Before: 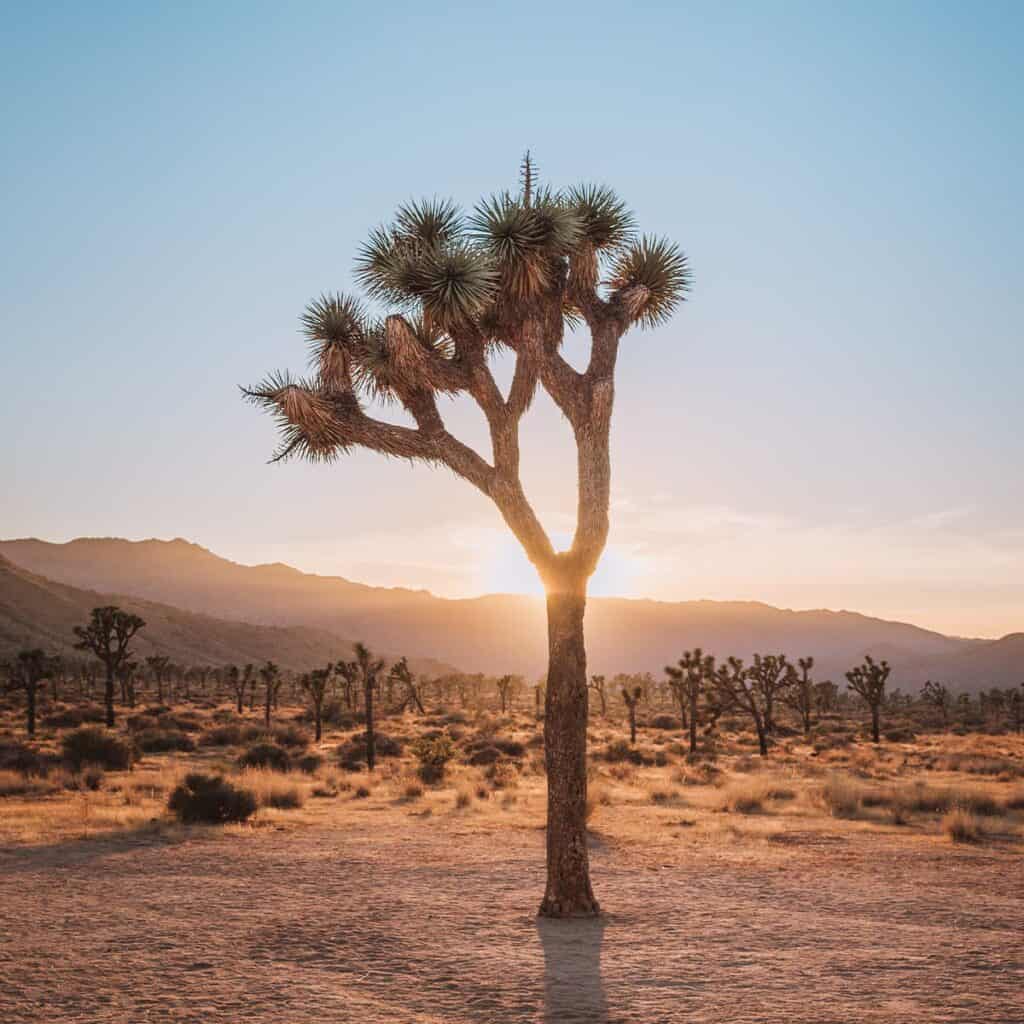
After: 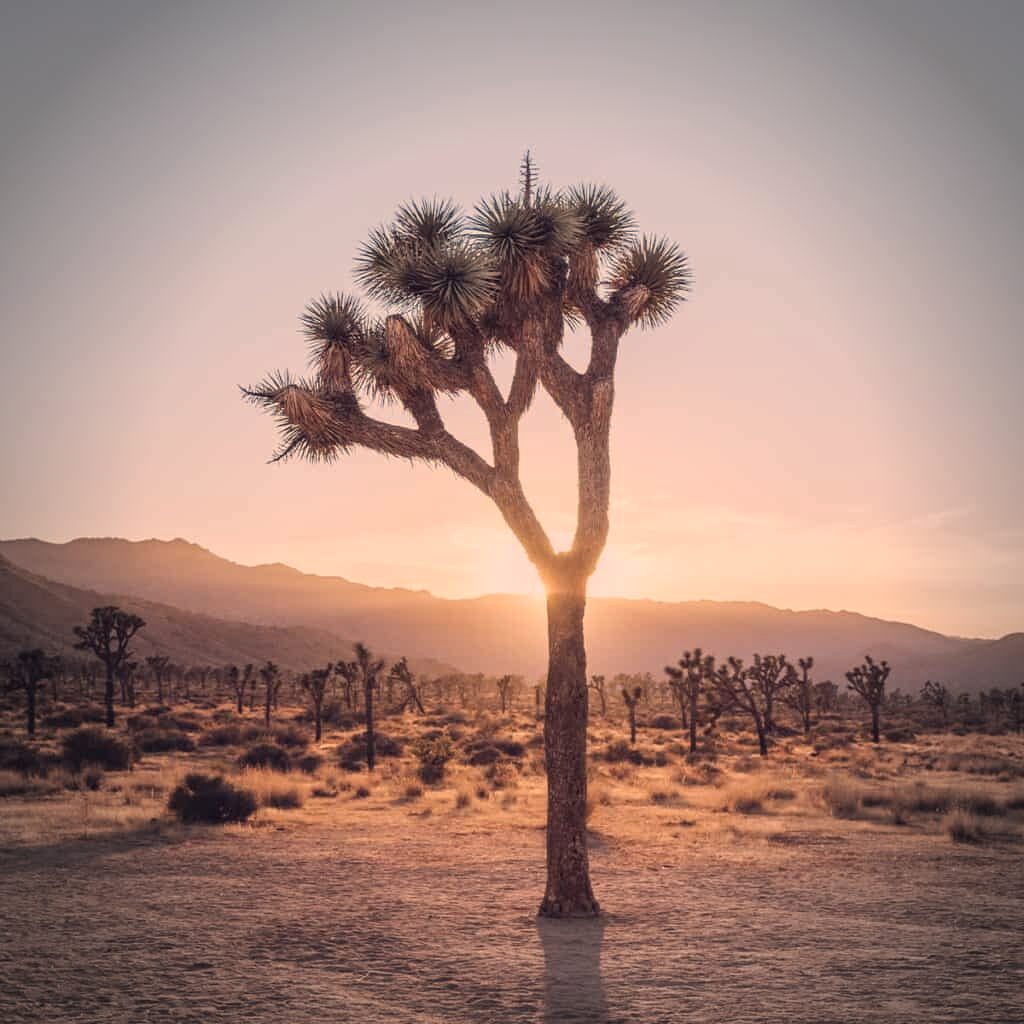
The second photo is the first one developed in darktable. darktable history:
vignetting: fall-off start 71.74%
color correction: highlights a* 19.59, highlights b* 27.49, shadows a* 3.46, shadows b* -17.28, saturation 0.73
